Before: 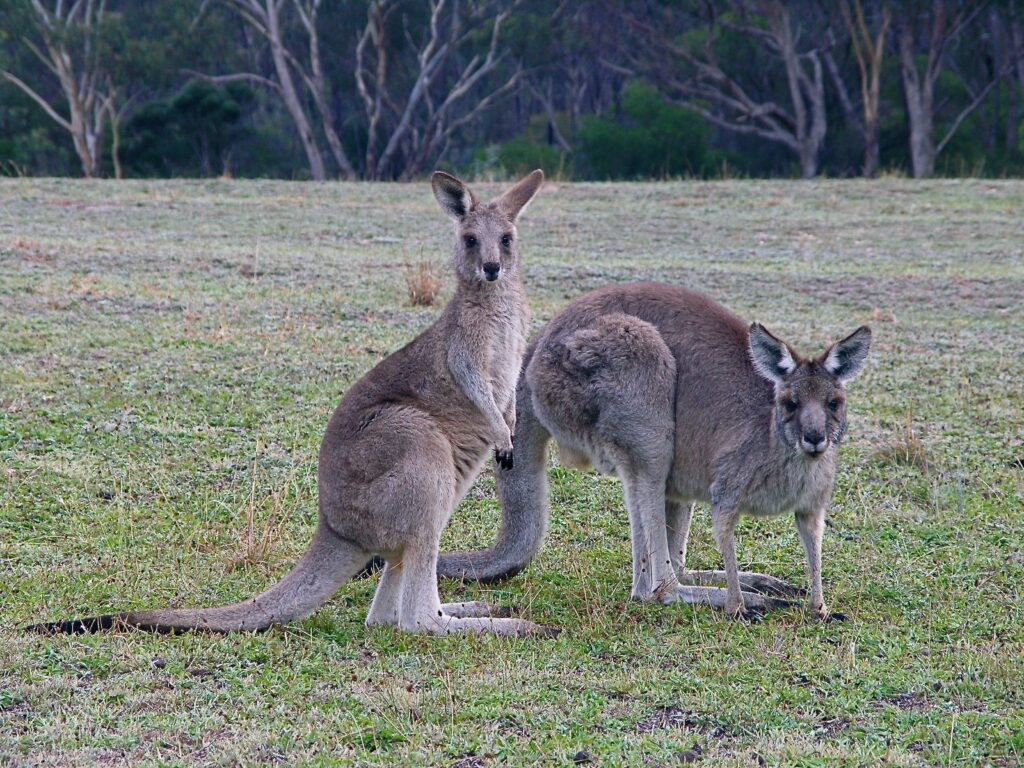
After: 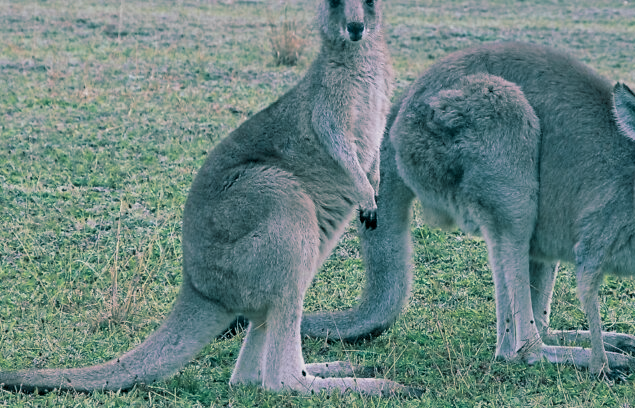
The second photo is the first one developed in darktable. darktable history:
crop: left 13.312%, top 31.28%, right 24.627%, bottom 15.582%
color balance rgb: contrast -10%
split-toning: shadows › hue 186.43°, highlights › hue 49.29°, compress 30.29%
